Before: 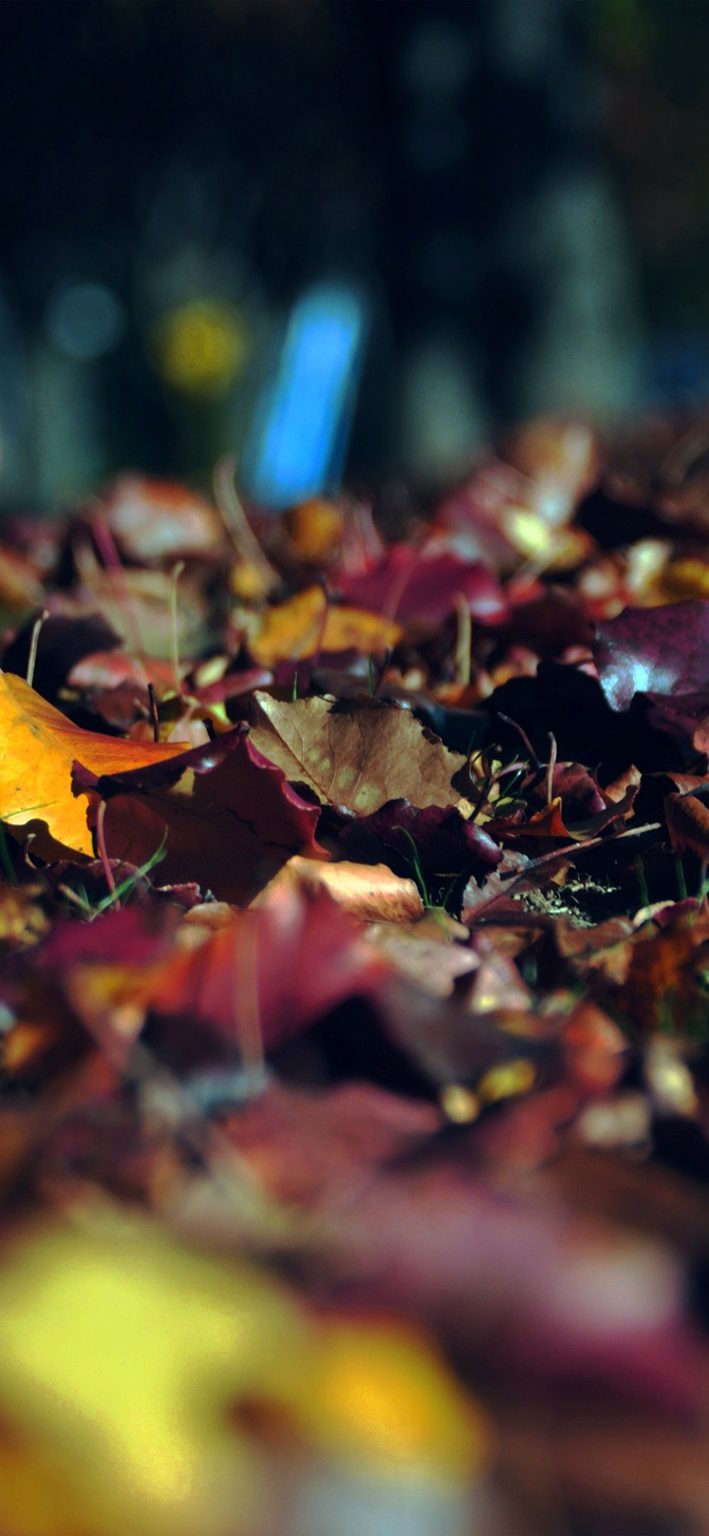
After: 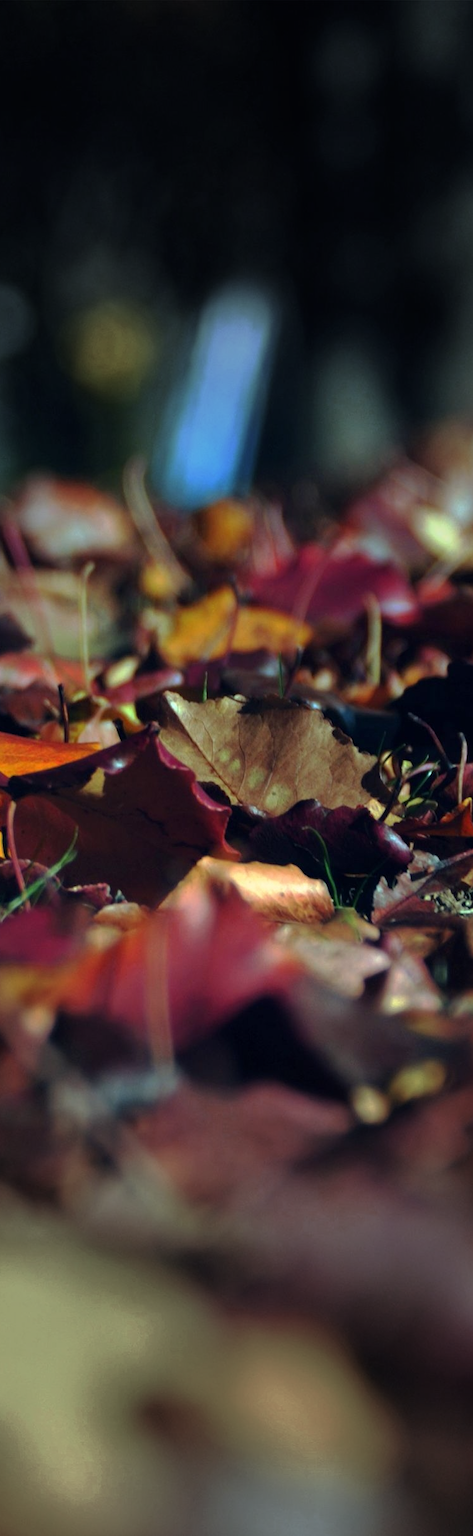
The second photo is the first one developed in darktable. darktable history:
crop and rotate: left 12.799%, right 20.422%
vignetting: fall-off start 30.74%, fall-off radius 34.18%
